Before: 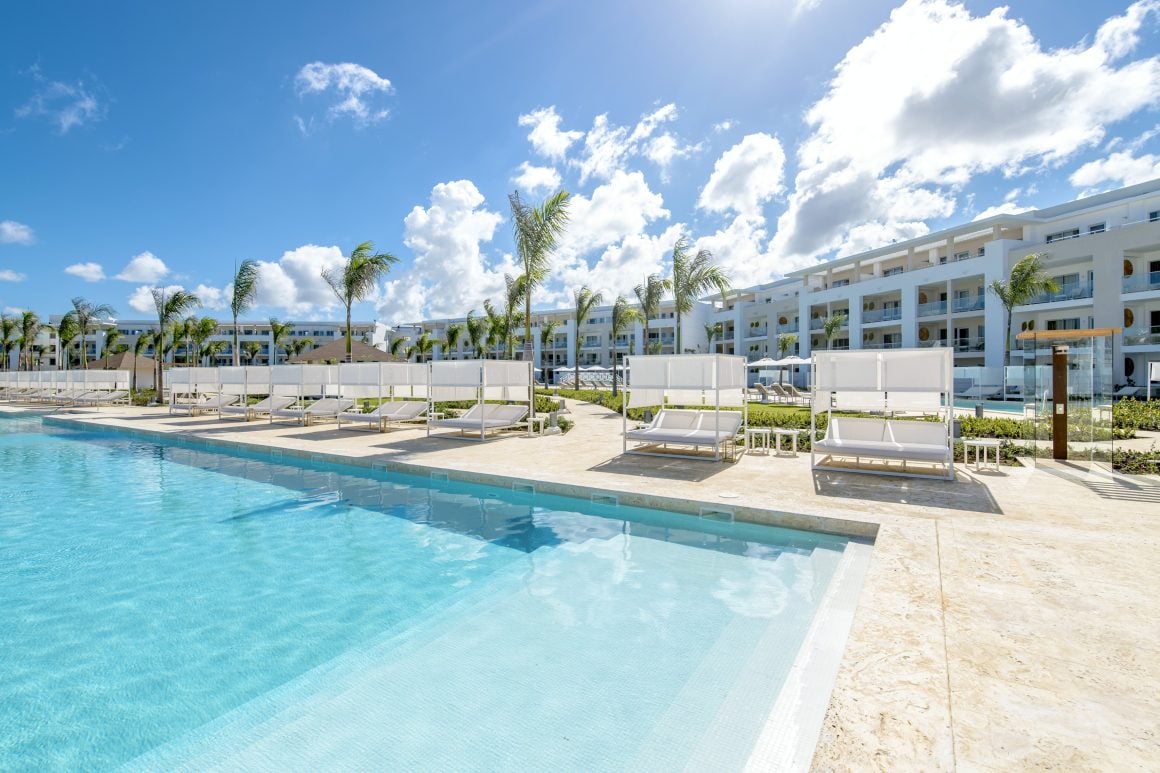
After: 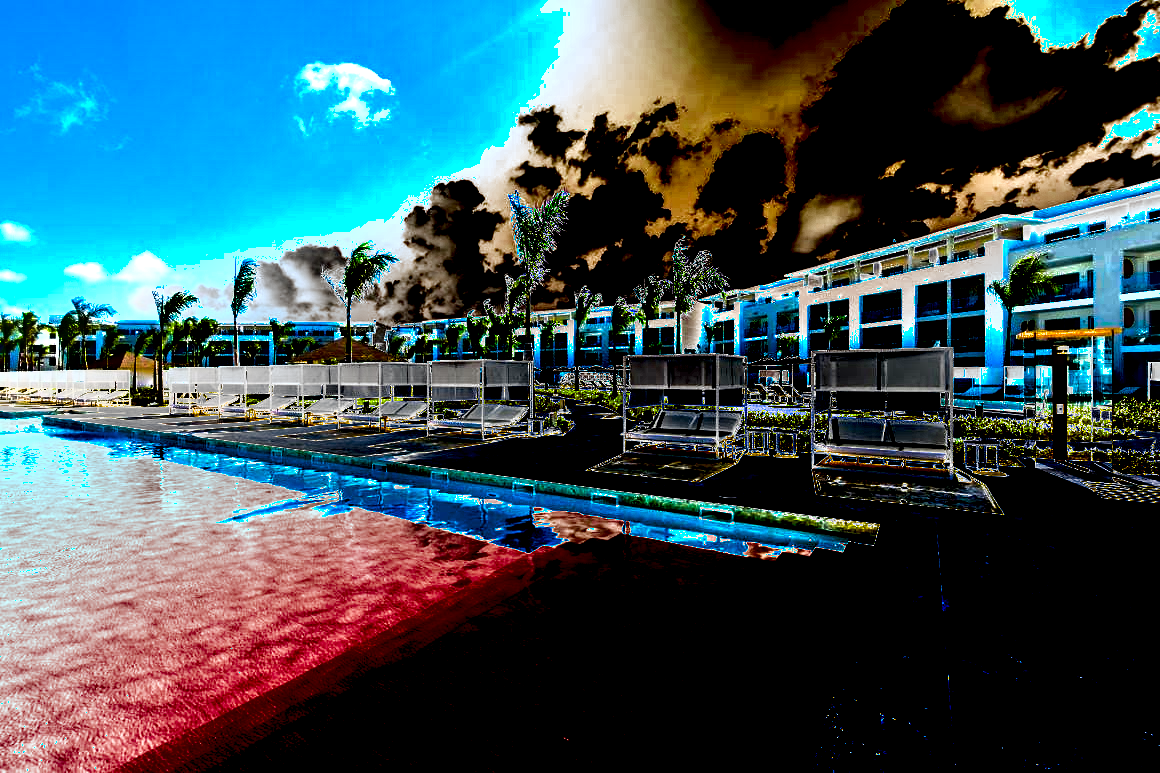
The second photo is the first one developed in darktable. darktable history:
color balance rgb: linear chroma grading › shadows -30%, linear chroma grading › global chroma 35%, perceptual saturation grading › global saturation 75%, perceptual saturation grading › shadows -30%, perceptual brilliance grading › highlights 75%, perceptual brilliance grading › shadows -30%, global vibrance 35%
base curve: curves: ch0 [(0, 0) (0.235, 0.266) (0.503, 0.496) (0.786, 0.72) (1, 1)]
shadows and highlights: shadows color adjustment 97.66%, soften with gaussian
